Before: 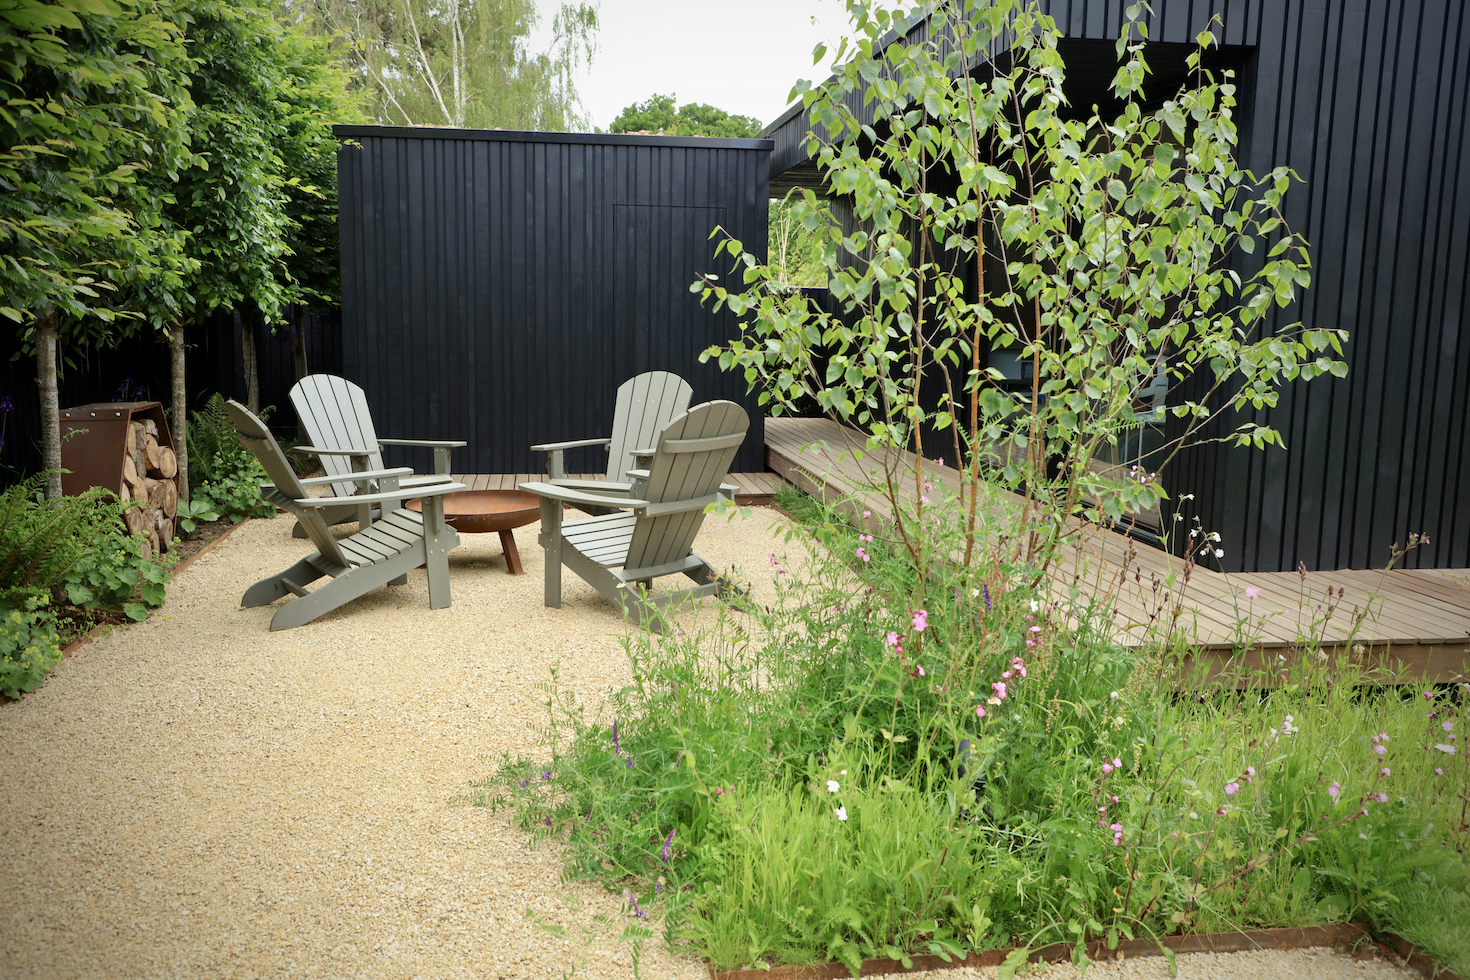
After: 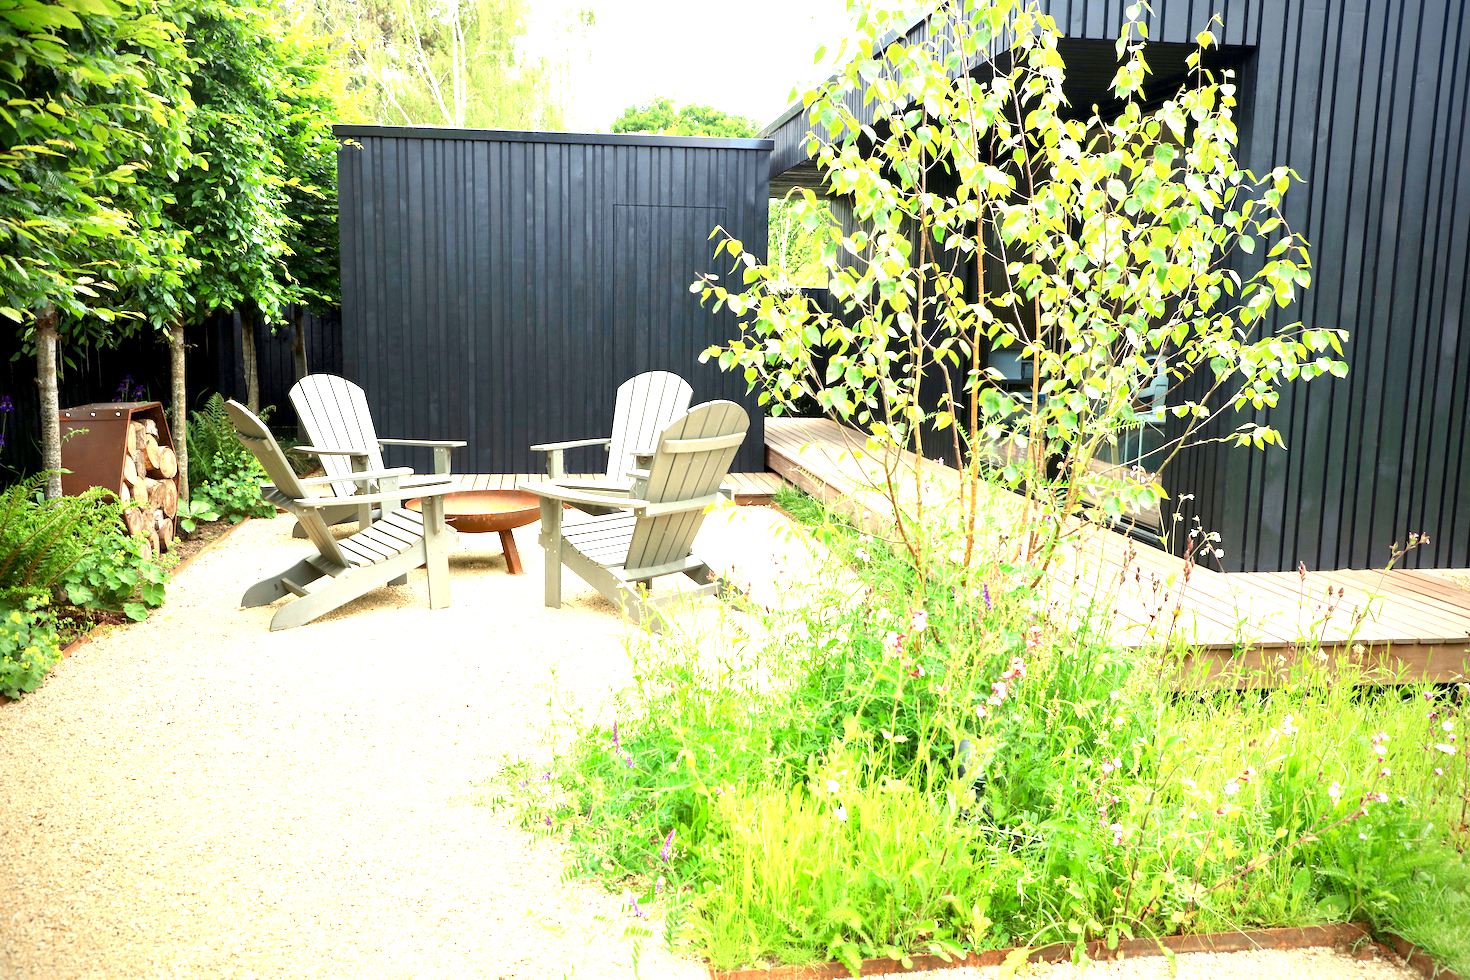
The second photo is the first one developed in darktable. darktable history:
exposure: black level correction 0.001, exposure 1.736 EV, compensate highlight preservation false
